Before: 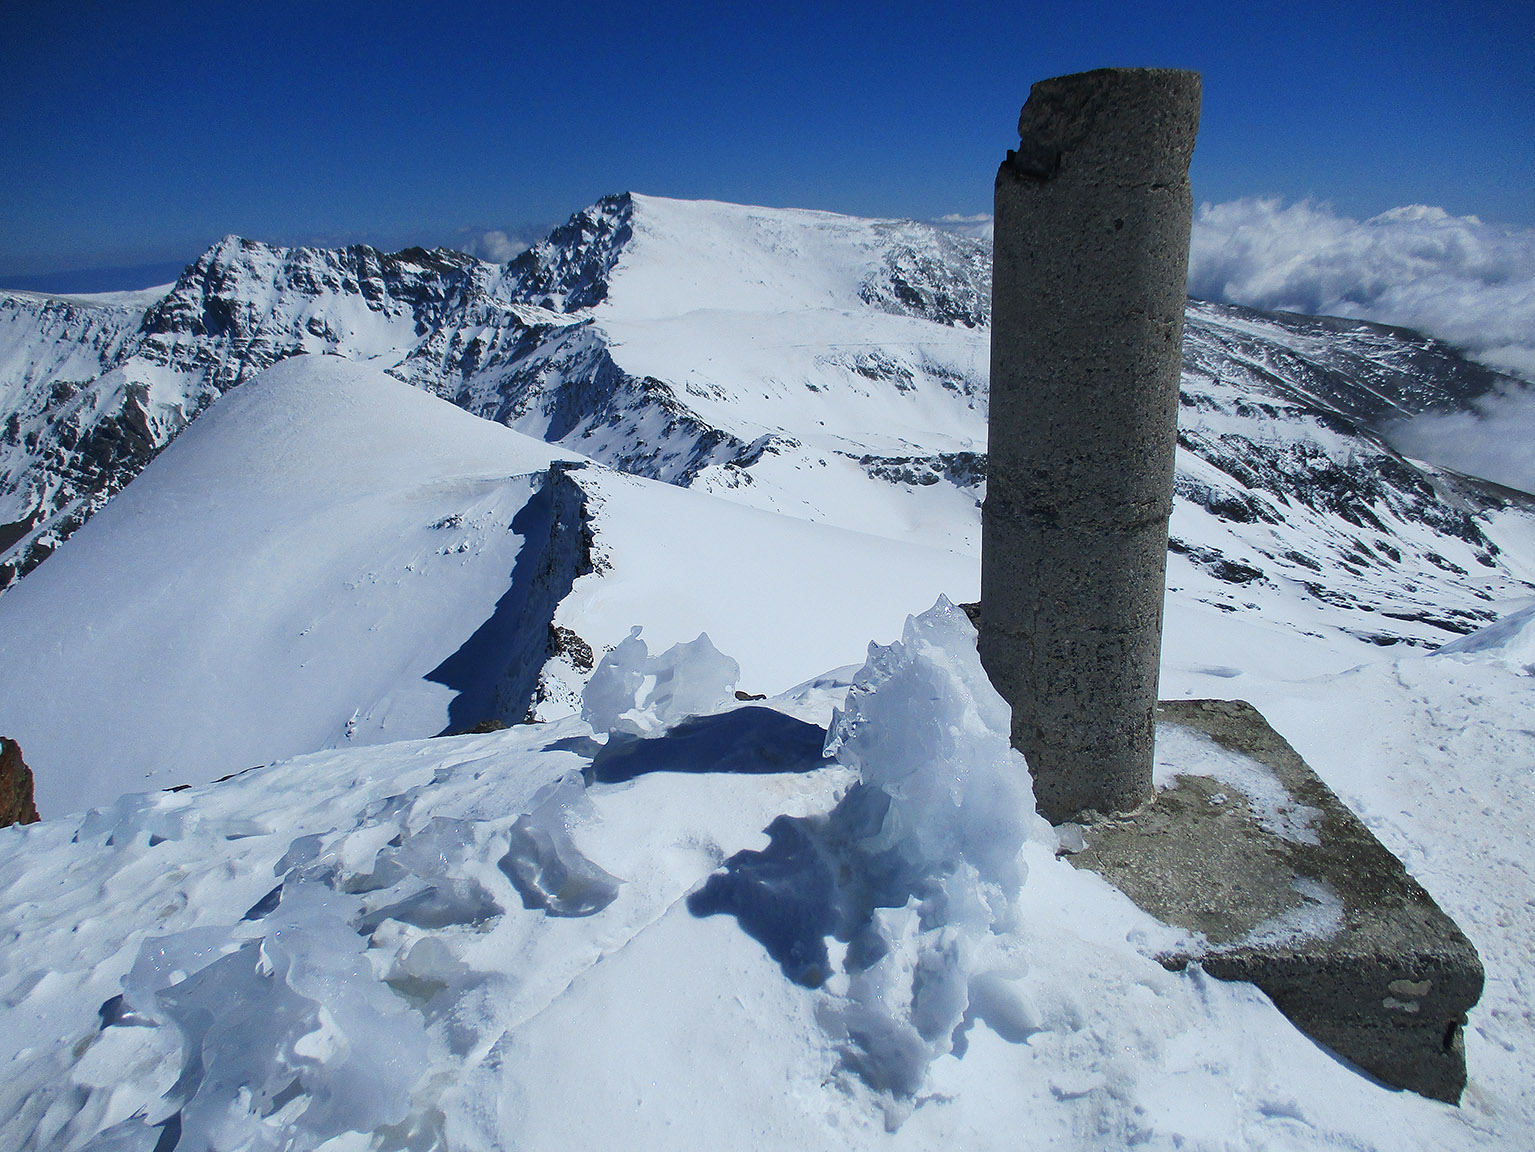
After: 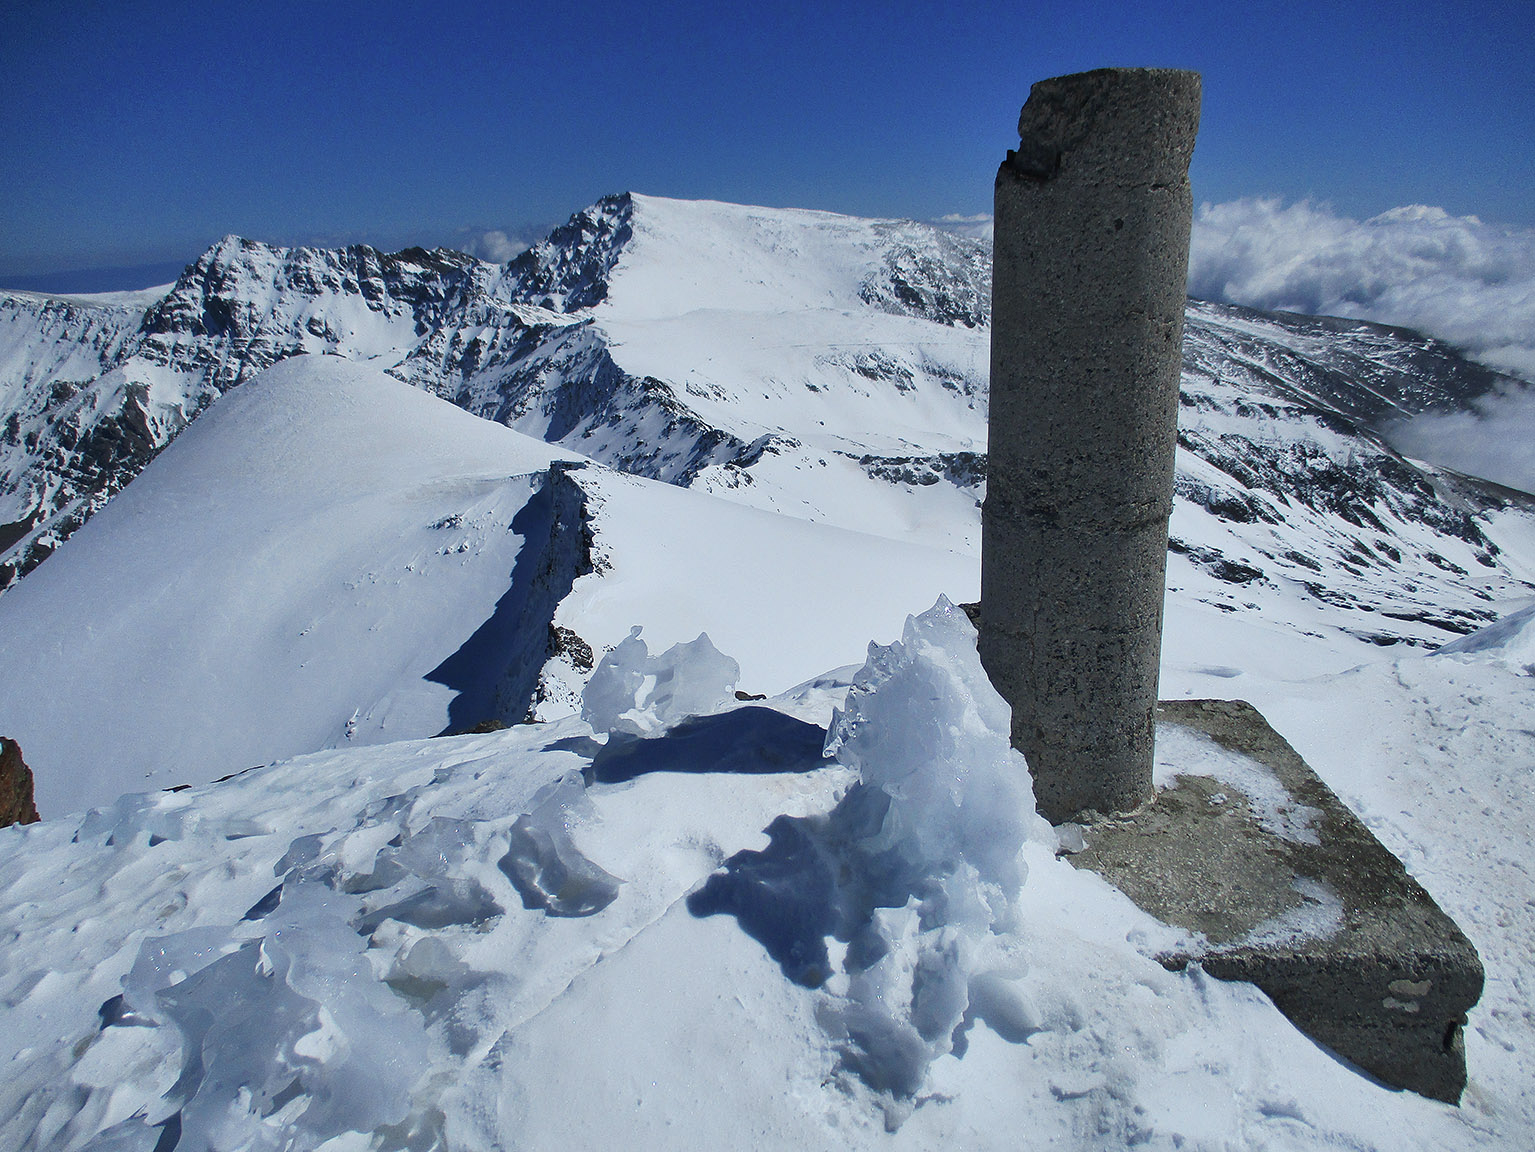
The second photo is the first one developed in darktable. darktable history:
shadows and highlights: low approximation 0.01, soften with gaussian
base curve: preserve colors none
contrast brightness saturation: saturation -0.1
